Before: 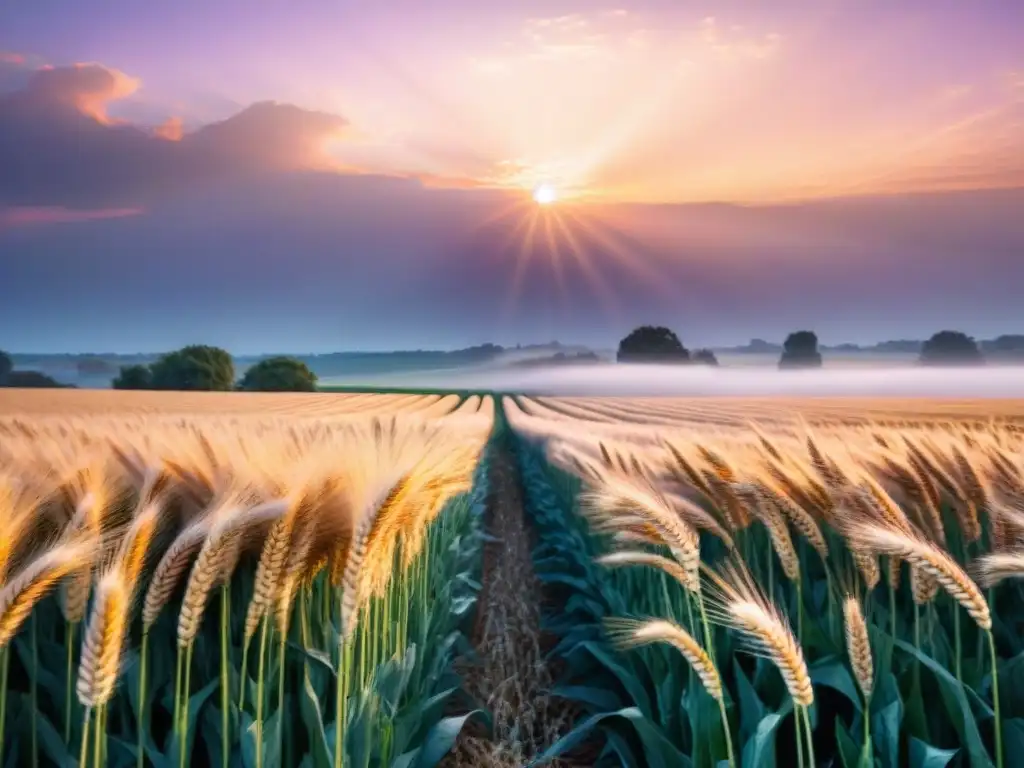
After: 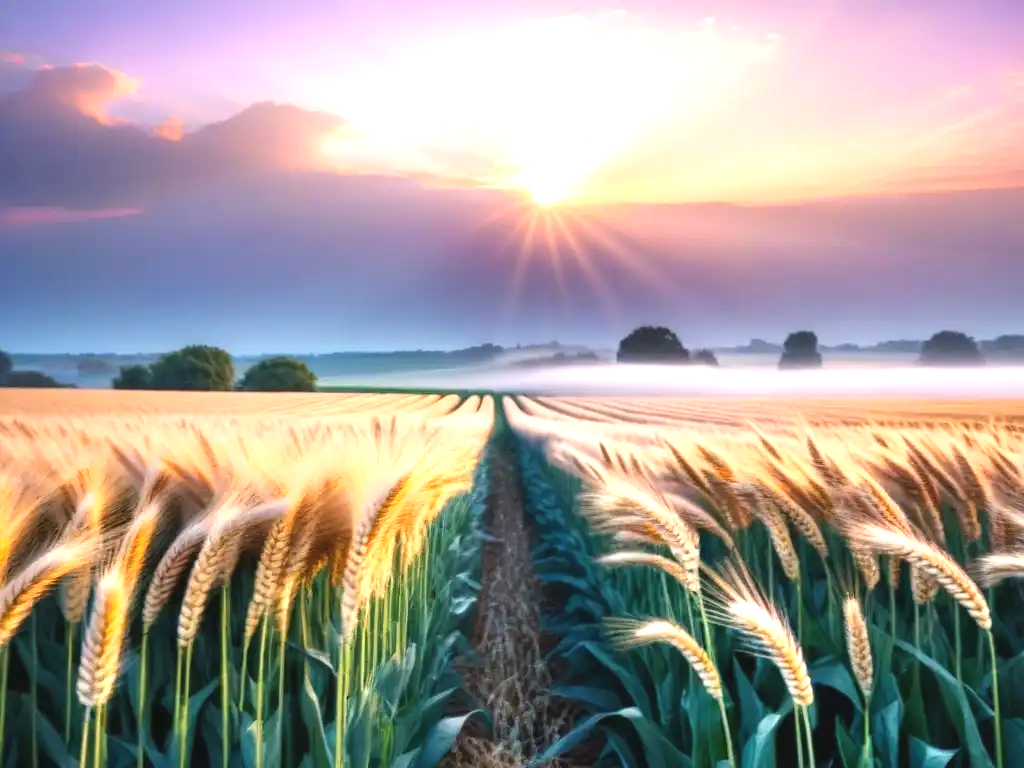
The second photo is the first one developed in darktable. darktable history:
exposure: black level correction -0.002, exposure 0.71 EV, compensate exposure bias true, compensate highlight preservation false
